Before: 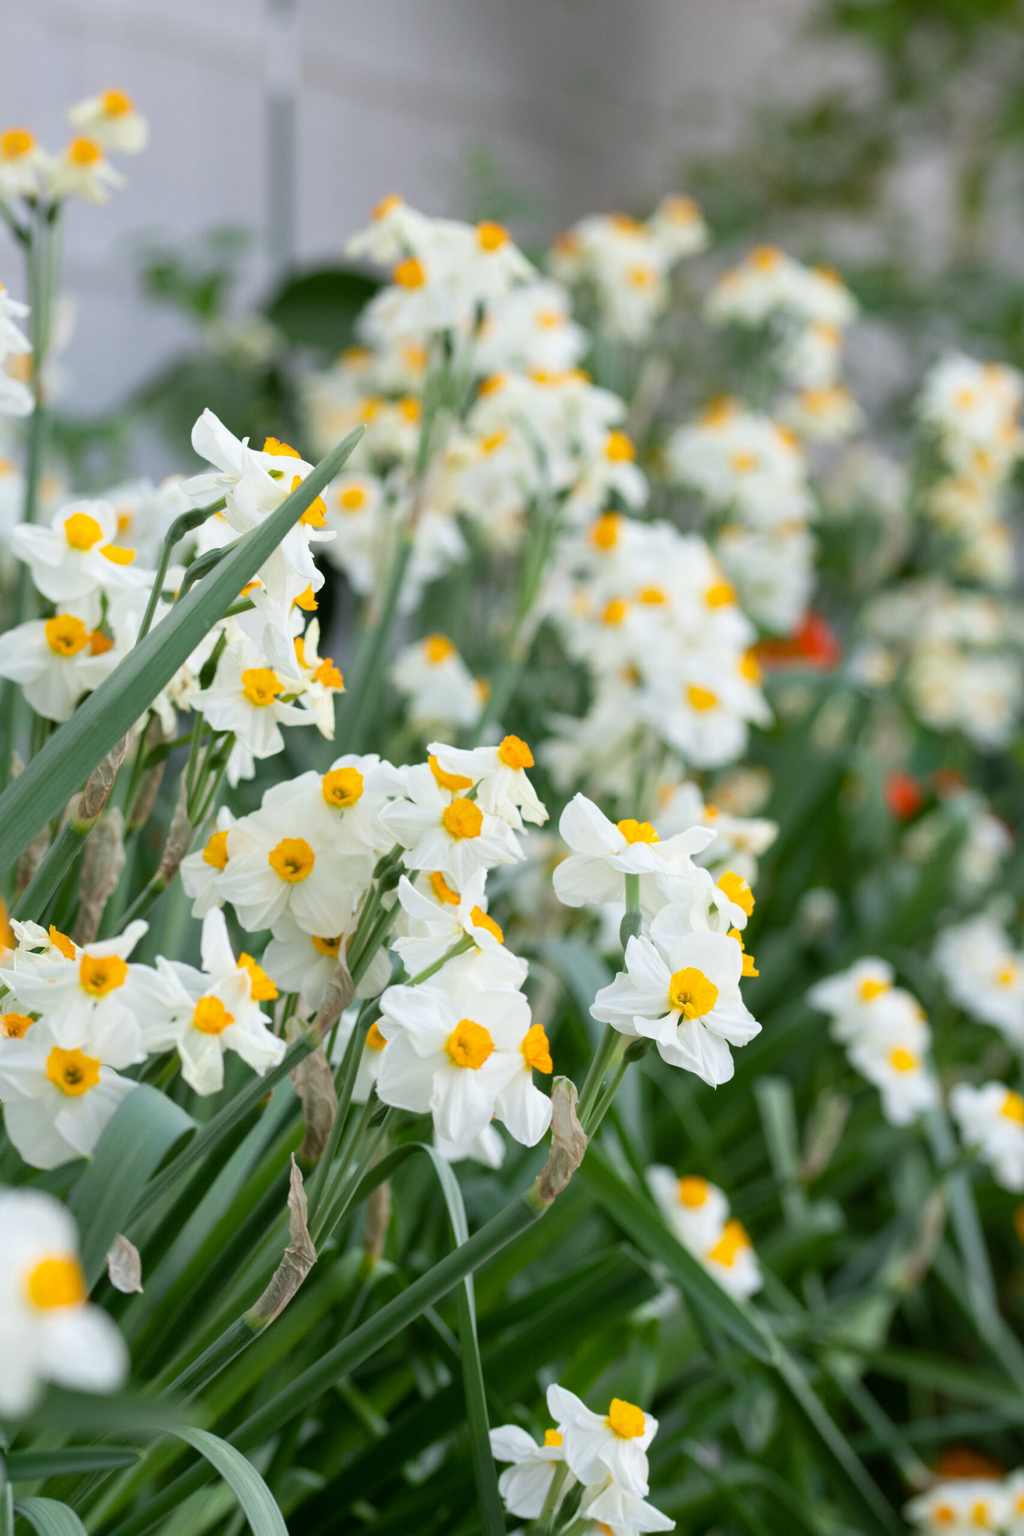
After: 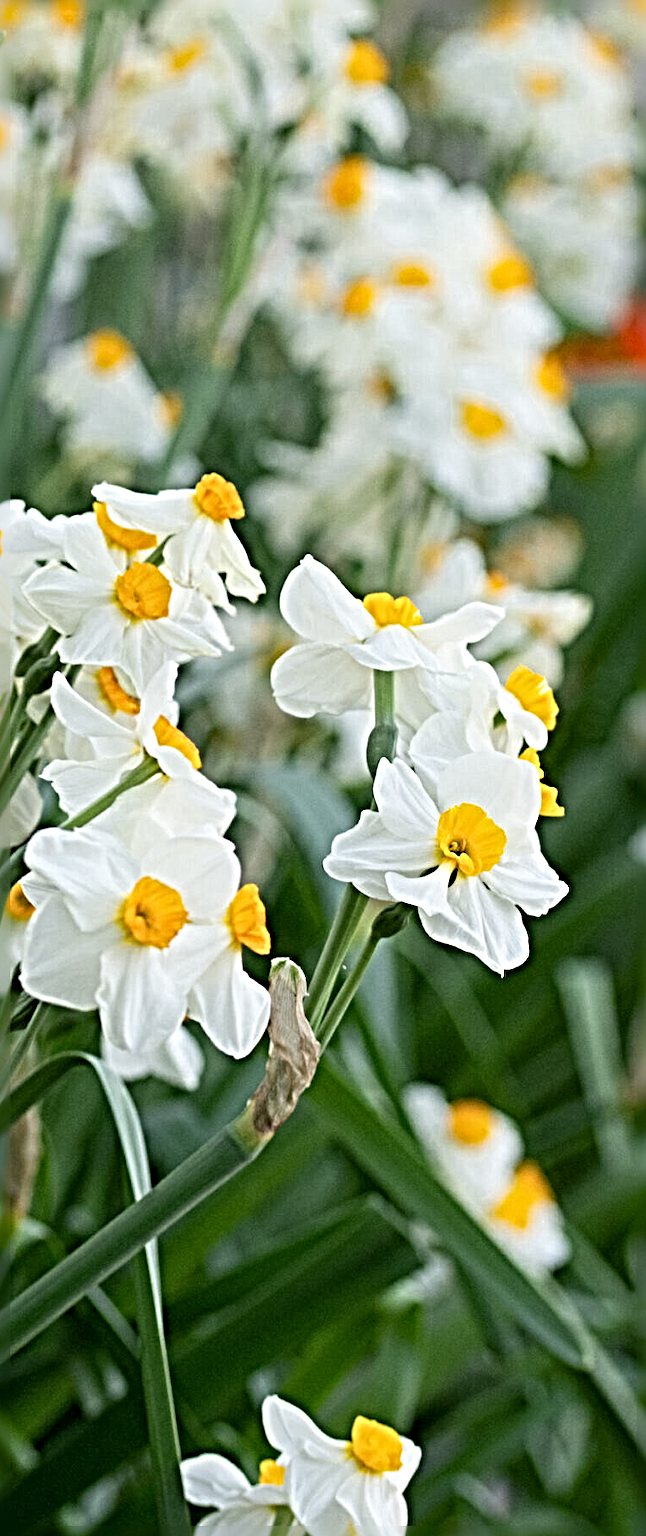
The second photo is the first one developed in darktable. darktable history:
crop: left 35.432%, top 26.233%, right 20.145%, bottom 3.432%
sharpen: radius 6.3, amount 1.8, threshold 0
